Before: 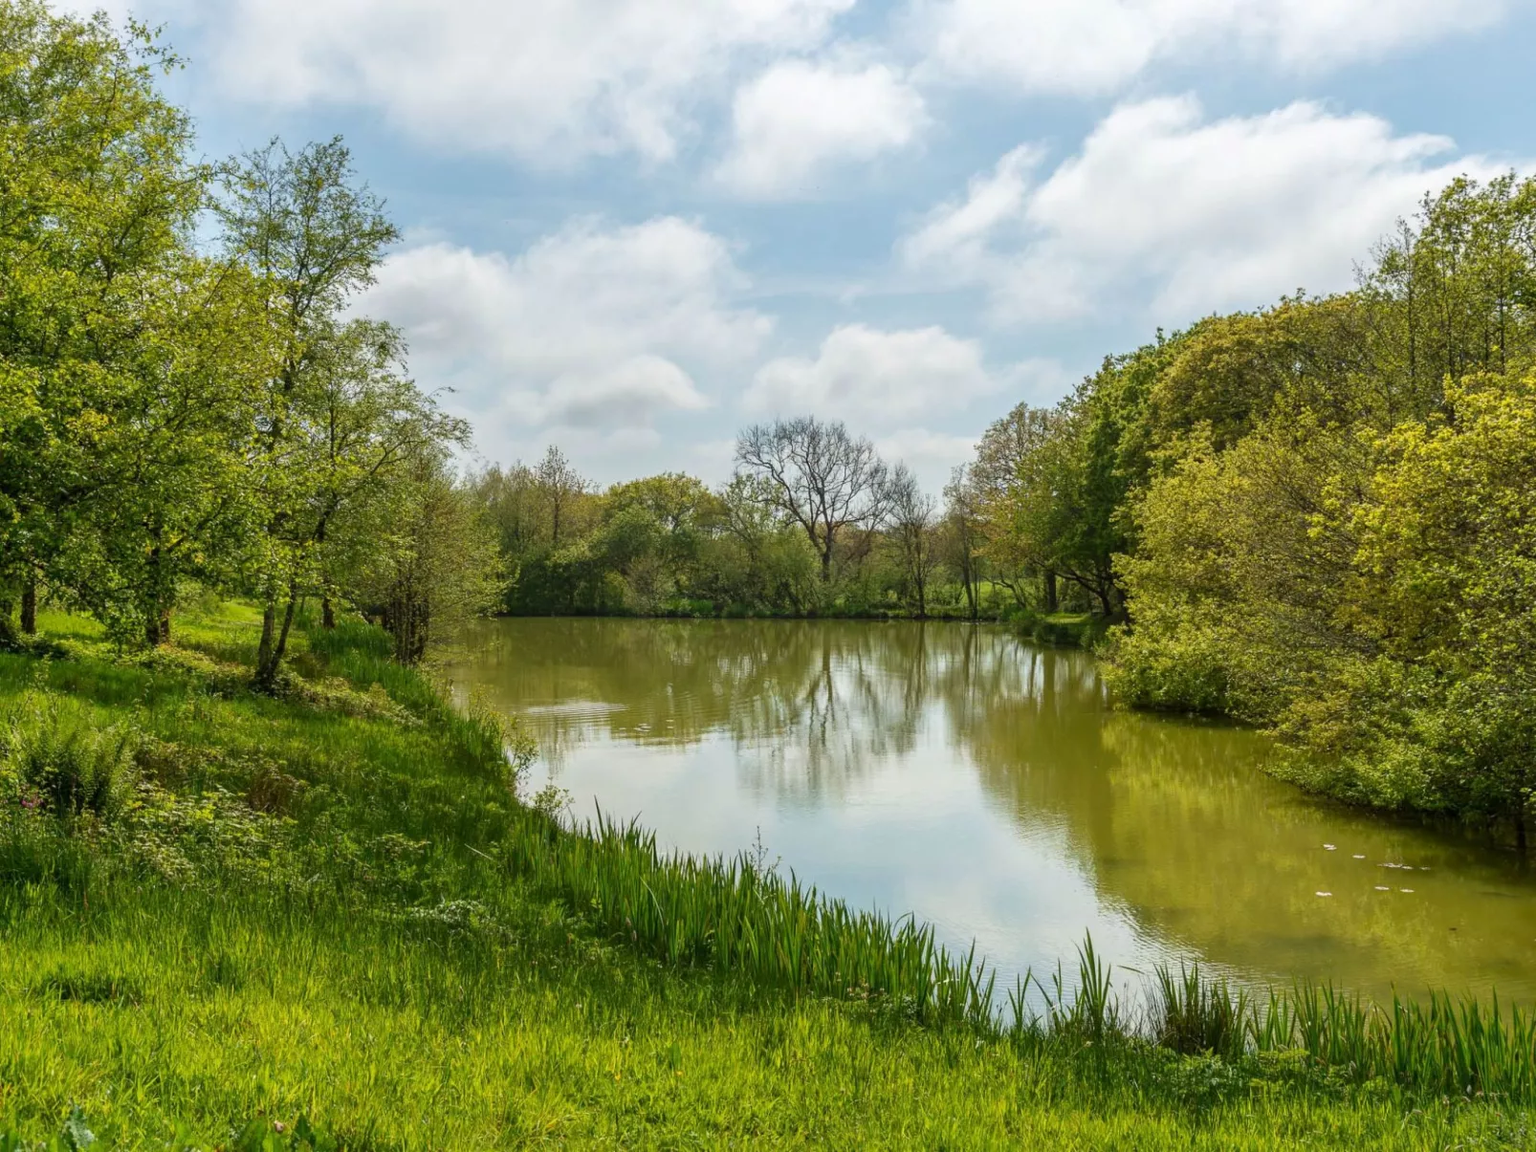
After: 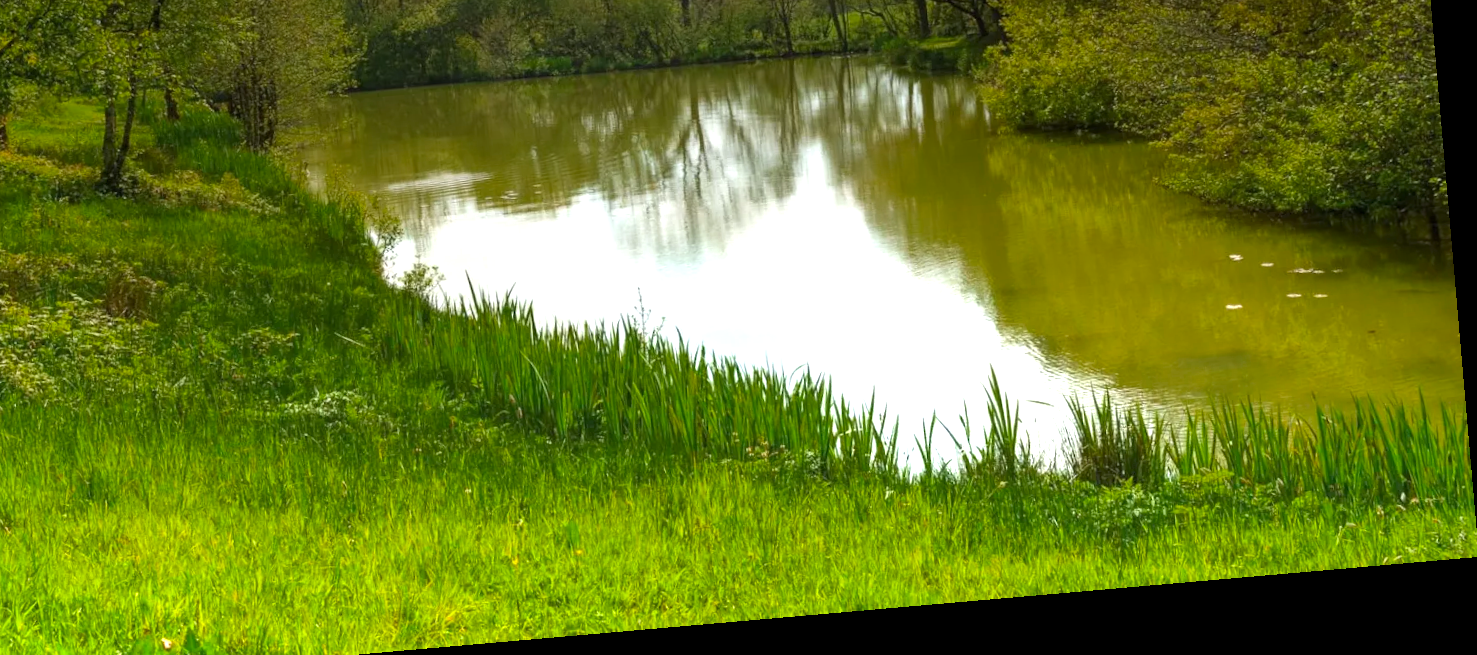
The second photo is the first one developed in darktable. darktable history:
crop and rotate: left 13.306%, top 48.129%, bottom 2.928%
color zones: curves: ch0 [(0, 0.48) (0.209, 0.398) (0.305, 0.332) (0.429, 0.493) (0.571, 0.5) (0.714, 0.5) (0.857, 0.5) (1, 0.48)]; ch1 [(0, 0.633) (0.143, 0.586) (0.286, 0.489) (0.429, 0.448) (0.571, 0.31) (0.714, 0.335) (0.857, 0.492) (1, 0.633)]; ch2 [(0, 0.448) (0.143, 0.498) (0.286, 0.5) (0.429, 0.5) (0.571, 0.5) (0.714, 0.5) (0.857, 0.5) (1, 0.448)]
rotate and perspective: rotation -4.98°, automatic cropping off
graduated density: density -3.9 EV
